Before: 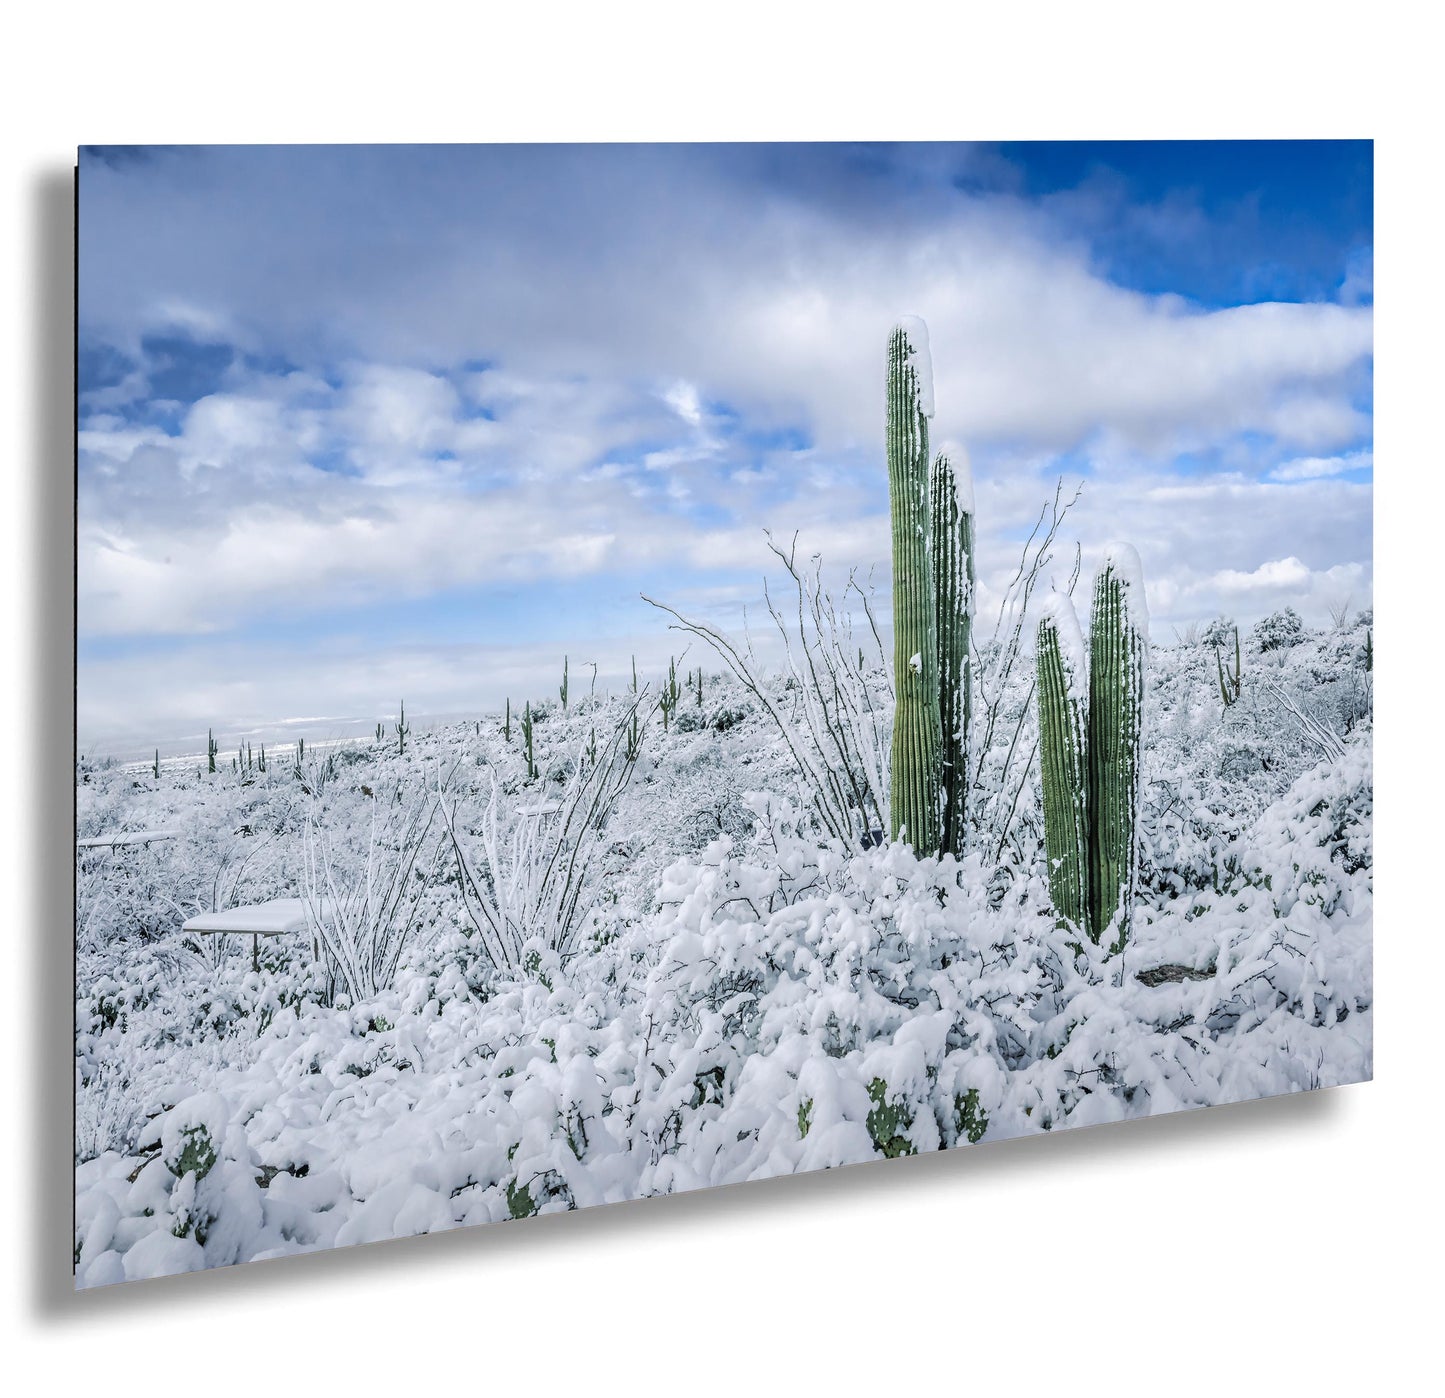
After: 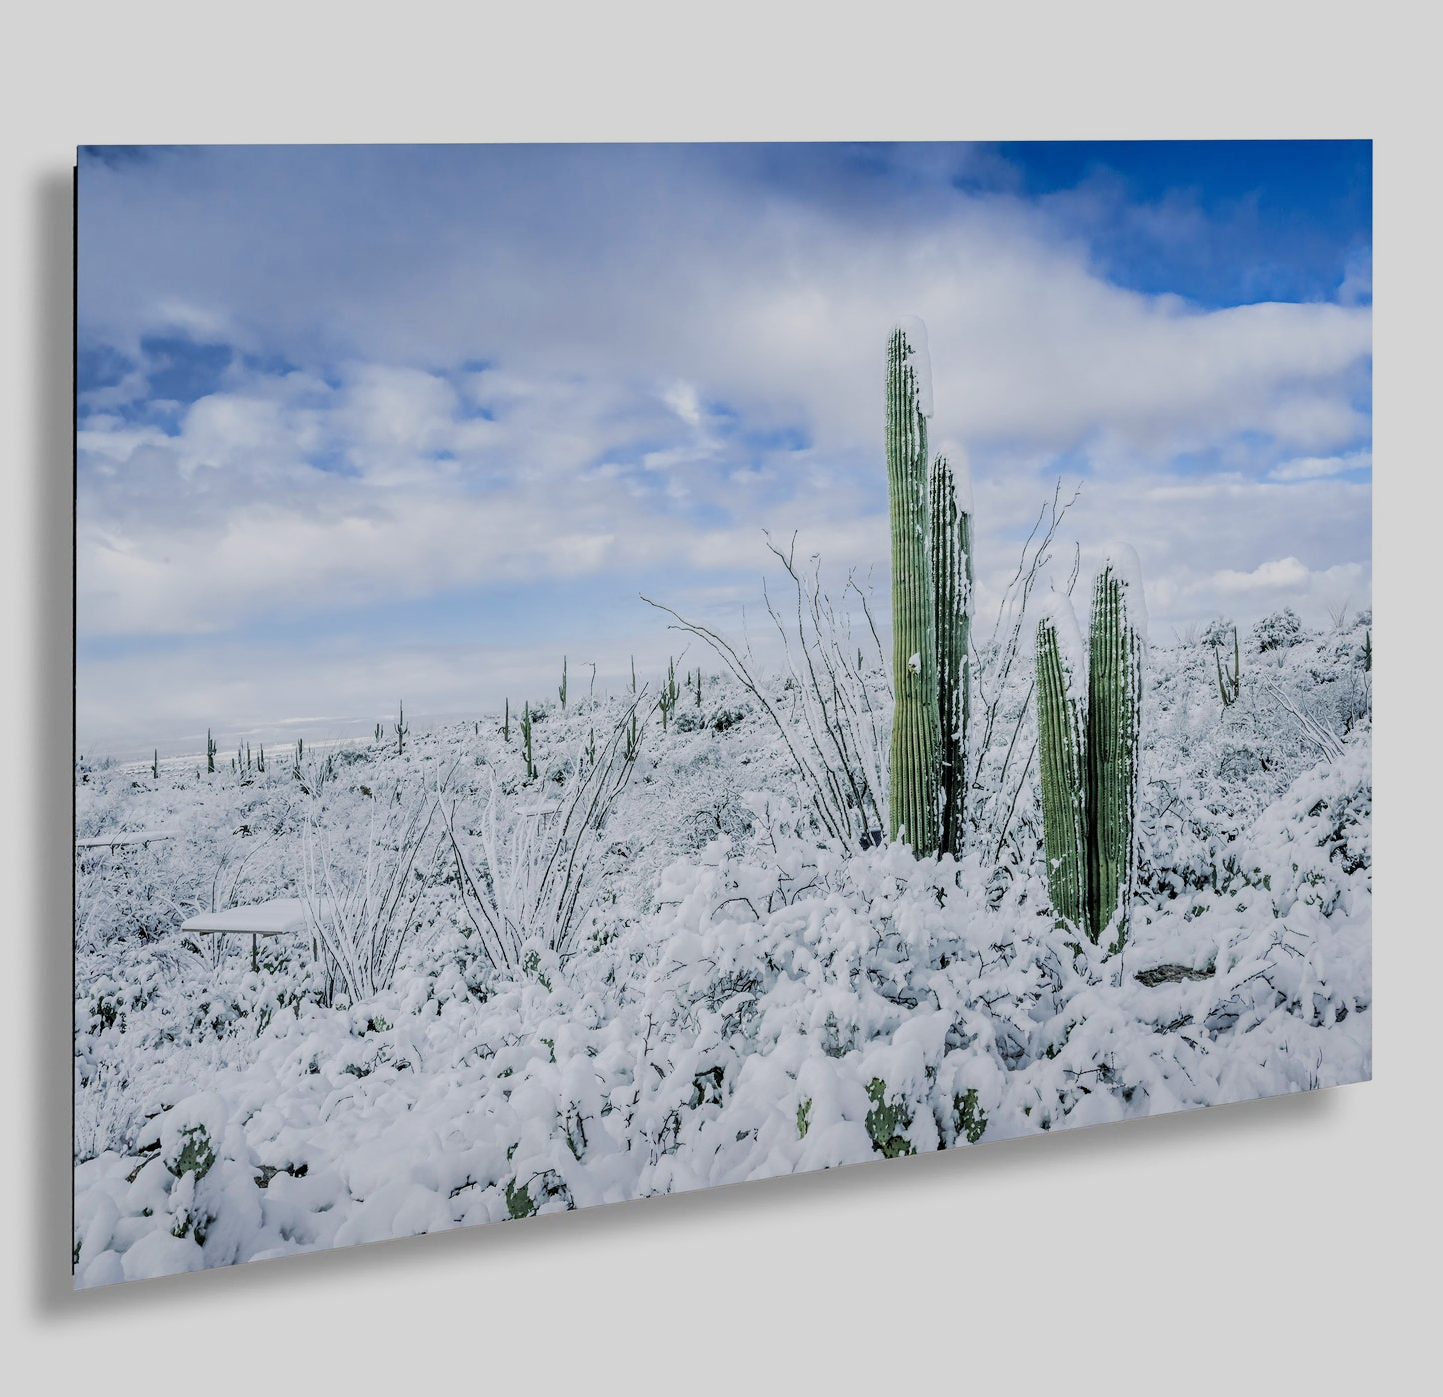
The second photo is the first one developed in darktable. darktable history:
crop and rotate: left 0.126%
filmic rgb: black relative exposure -7.65 EV, white relative exposure 4.56 EV, hardness 3.61
